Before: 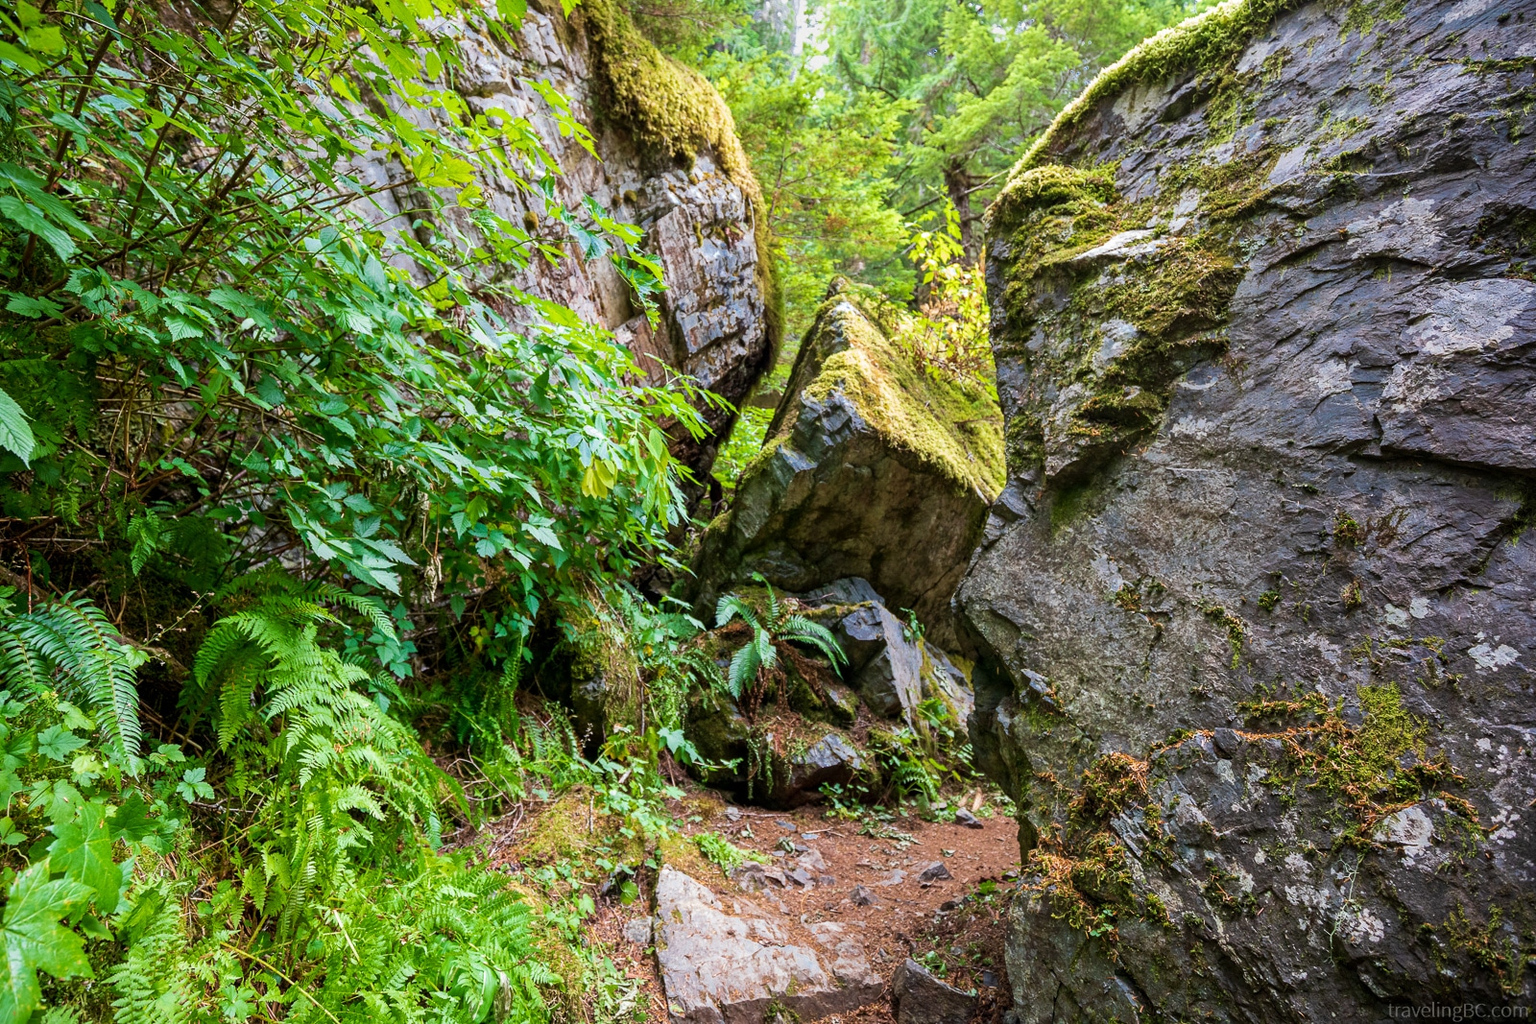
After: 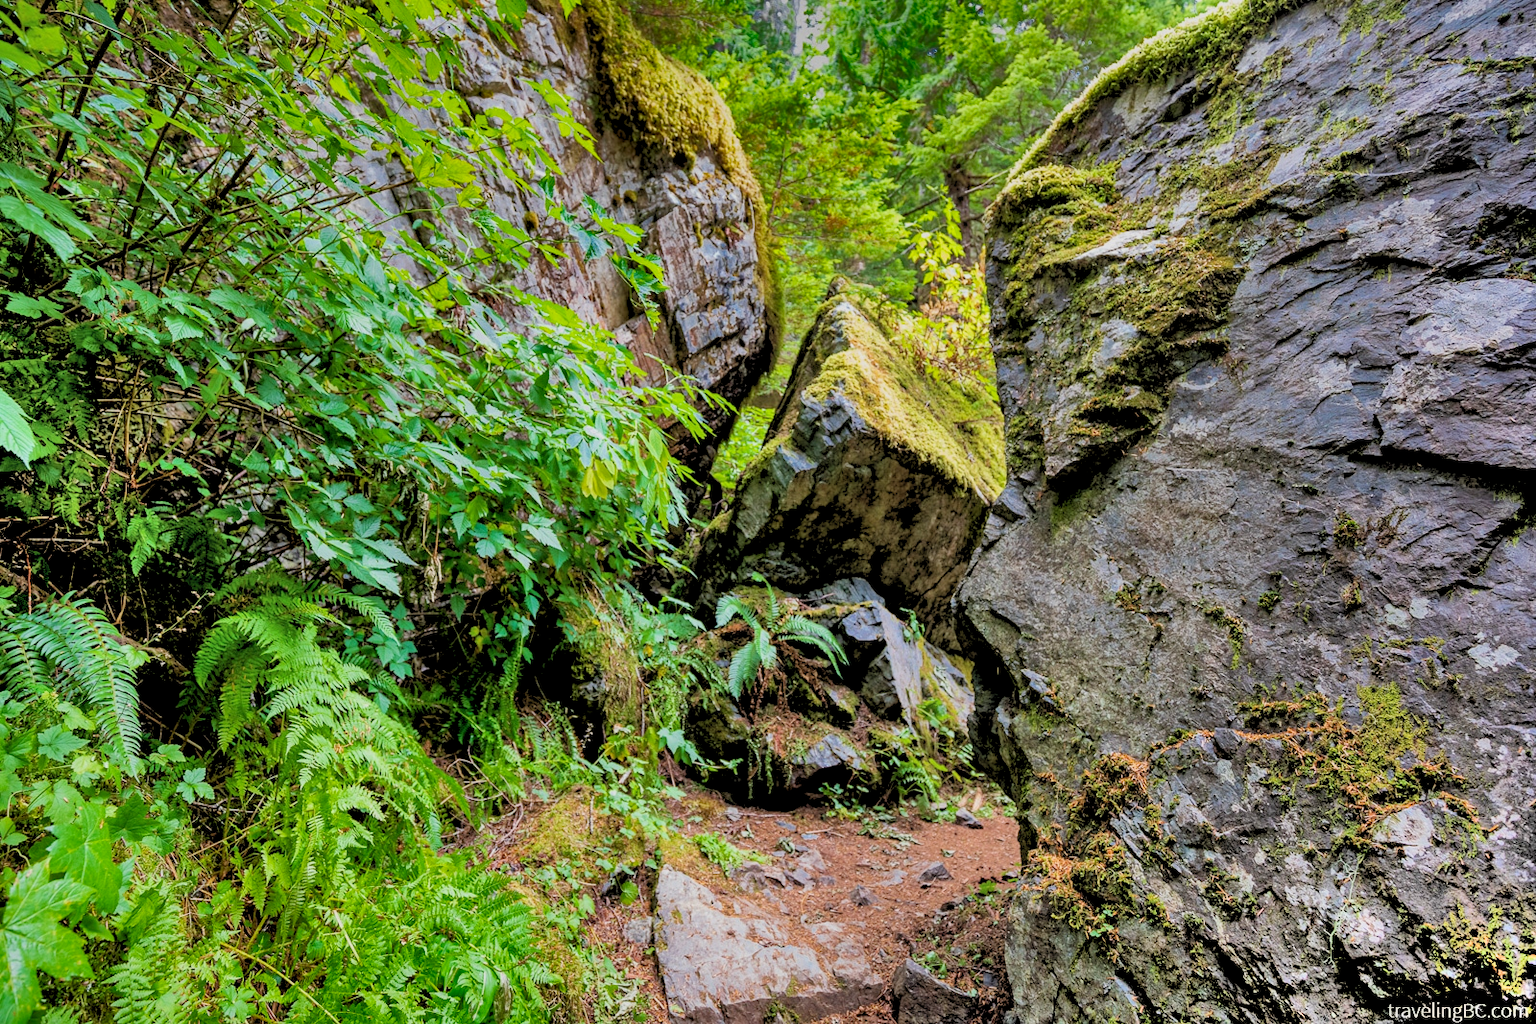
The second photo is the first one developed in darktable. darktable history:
shadows and highlights: radius 123.98, shadows 100, white point adjustment -3, highlights -100, highlights color adjustment 89.84%, soften with gaussian
rgb levels: preserve colors sum RGB, levels [[0.038, 0.433, 0.934], [0, 0.5, 1], [0, 0.5, 1]]
